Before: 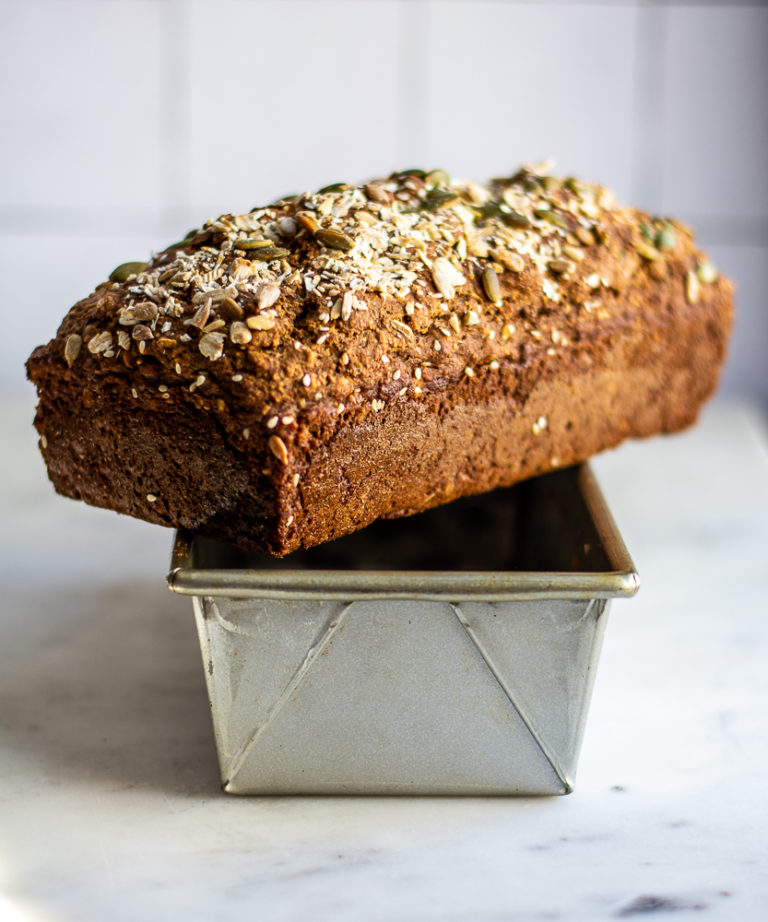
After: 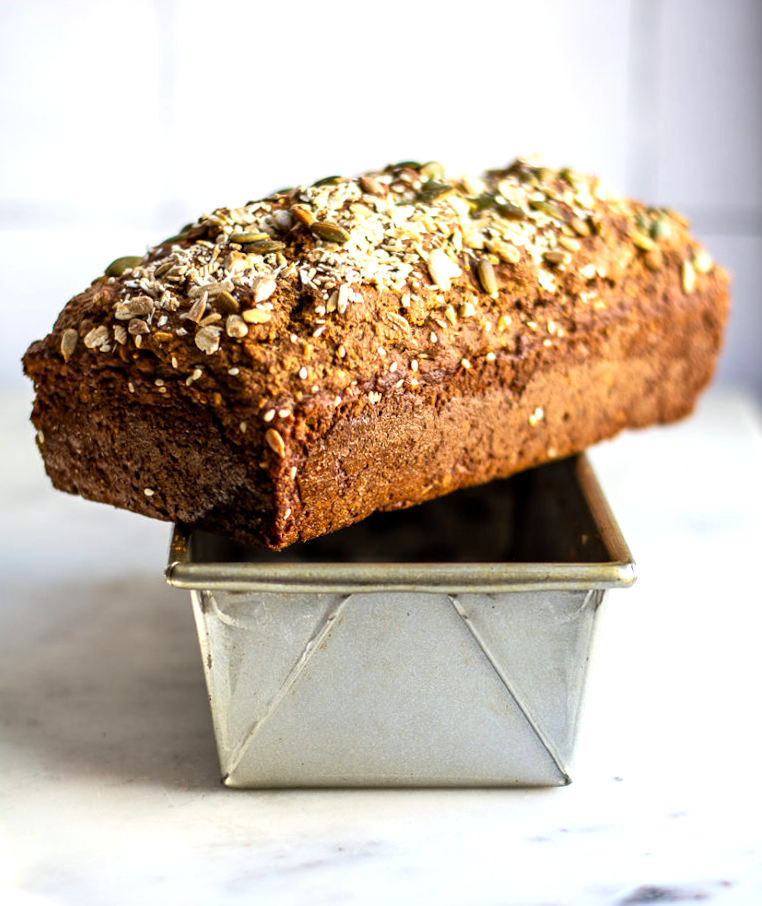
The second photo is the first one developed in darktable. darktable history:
rotate and perspective: rotation -0.45°, automatic cropping original format, crop left 0.008, crop right 0.992, crop top 0.012, crop bottom 0.988
exposure: black level correction 0.001, exposure 0.5 EV, compensate exposure bias true, compensate highlight preservation false
